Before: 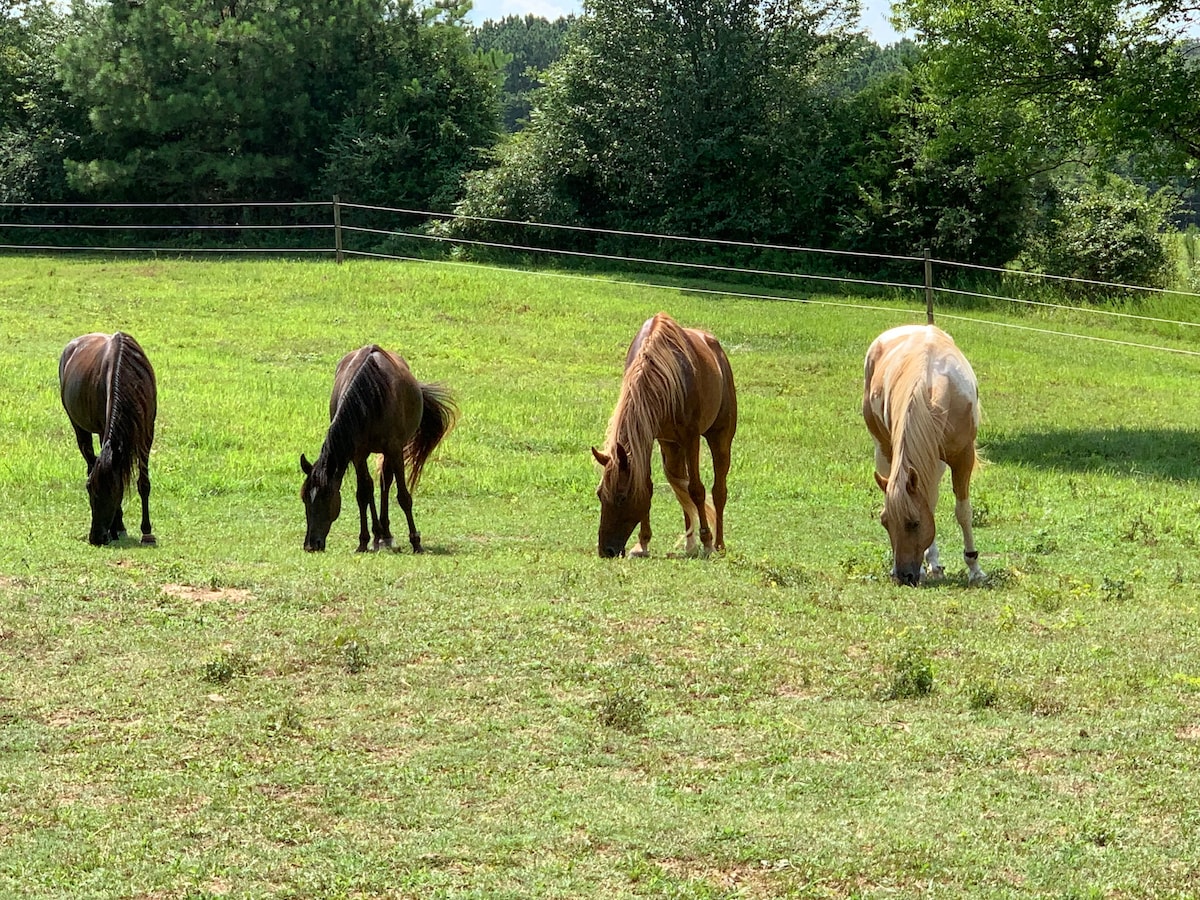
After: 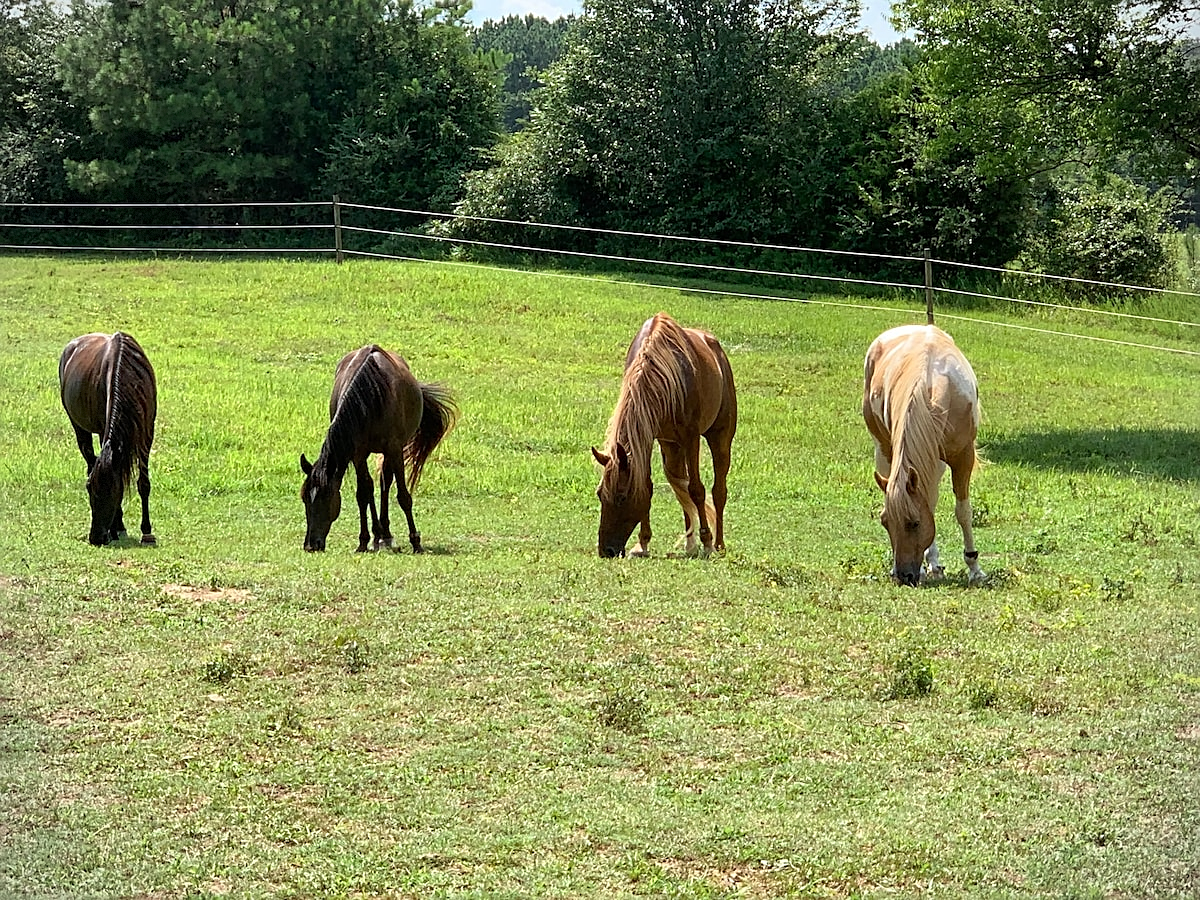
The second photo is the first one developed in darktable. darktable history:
vignetting: fall-off radius 60.89%, brightness -0.281, dithering 8-bit output
sharpen: radius 1.969
